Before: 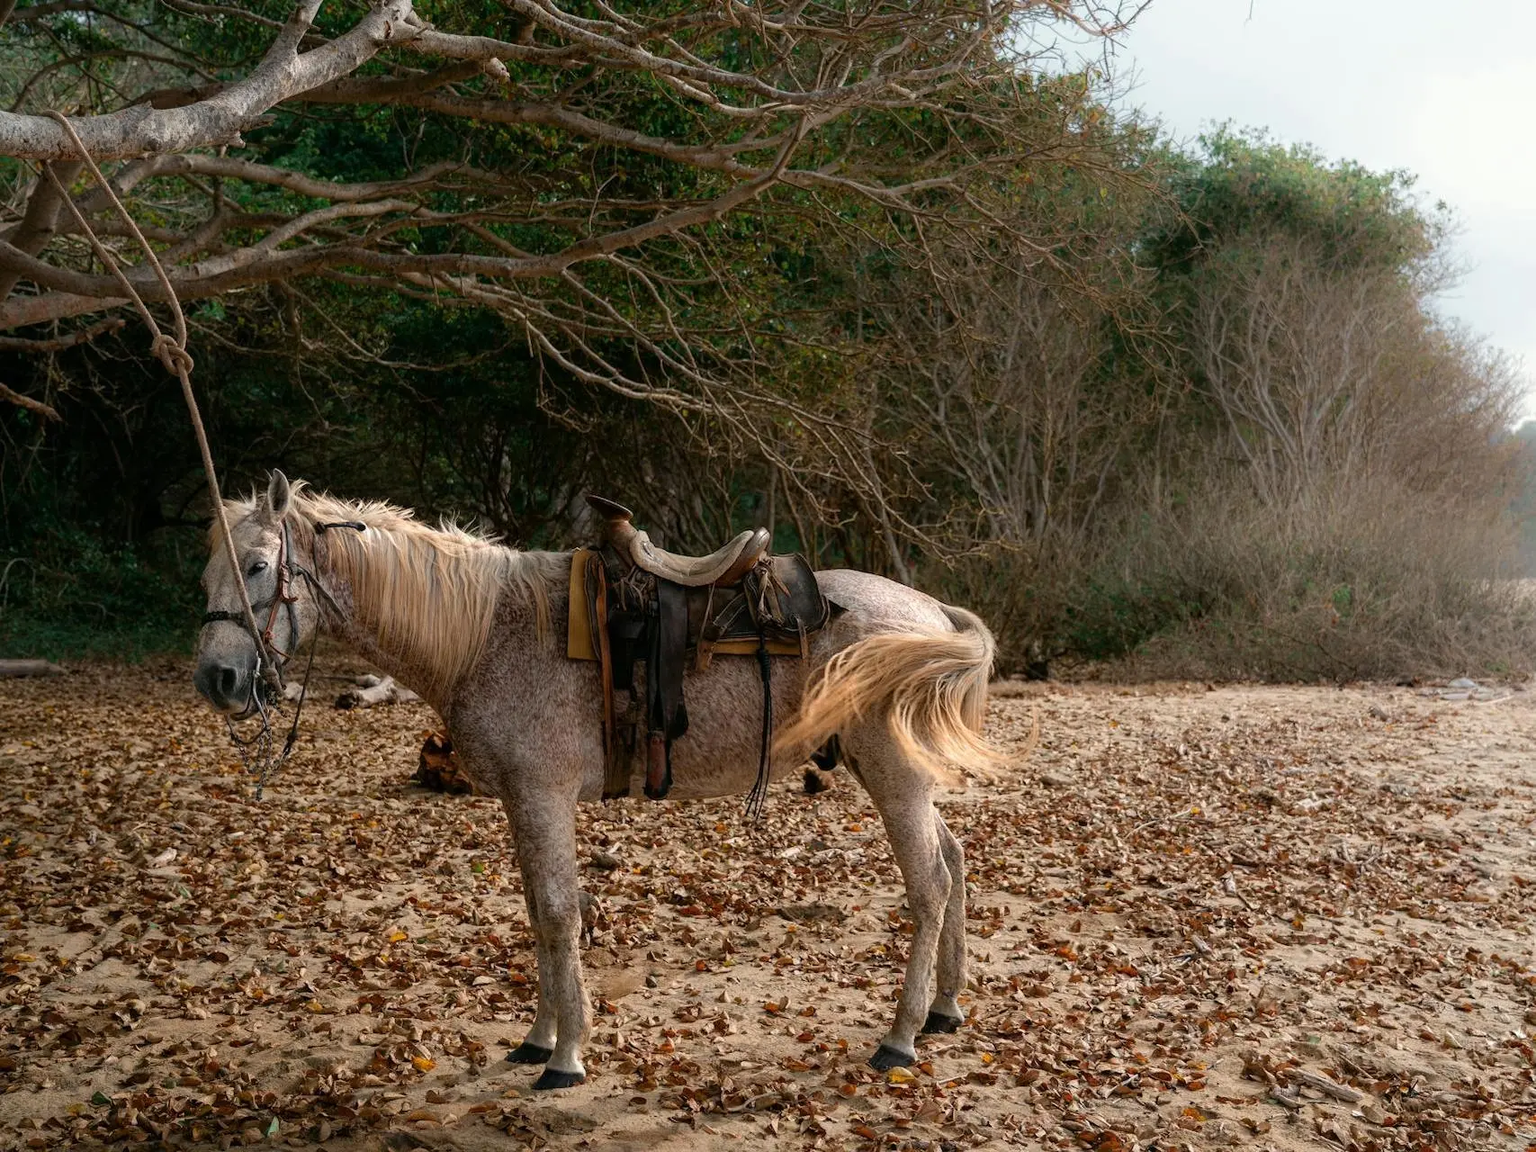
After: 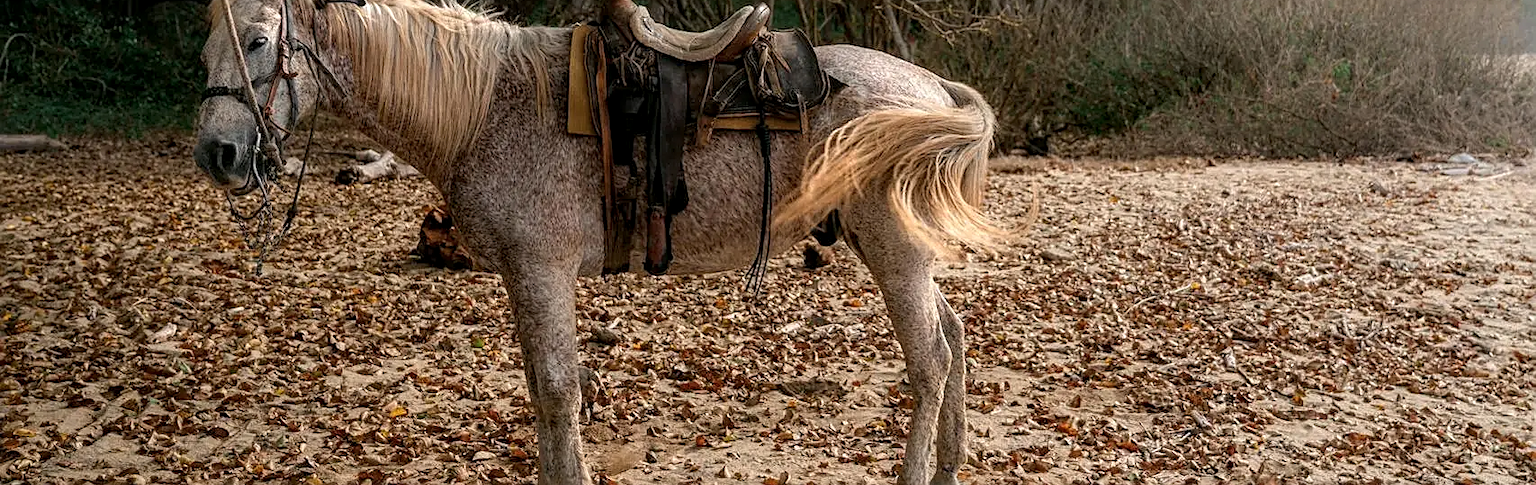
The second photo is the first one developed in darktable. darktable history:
local contrast: on, module defaults
crop: top 45.609%, bottom 12.214%
sharpen: on, module defaults
